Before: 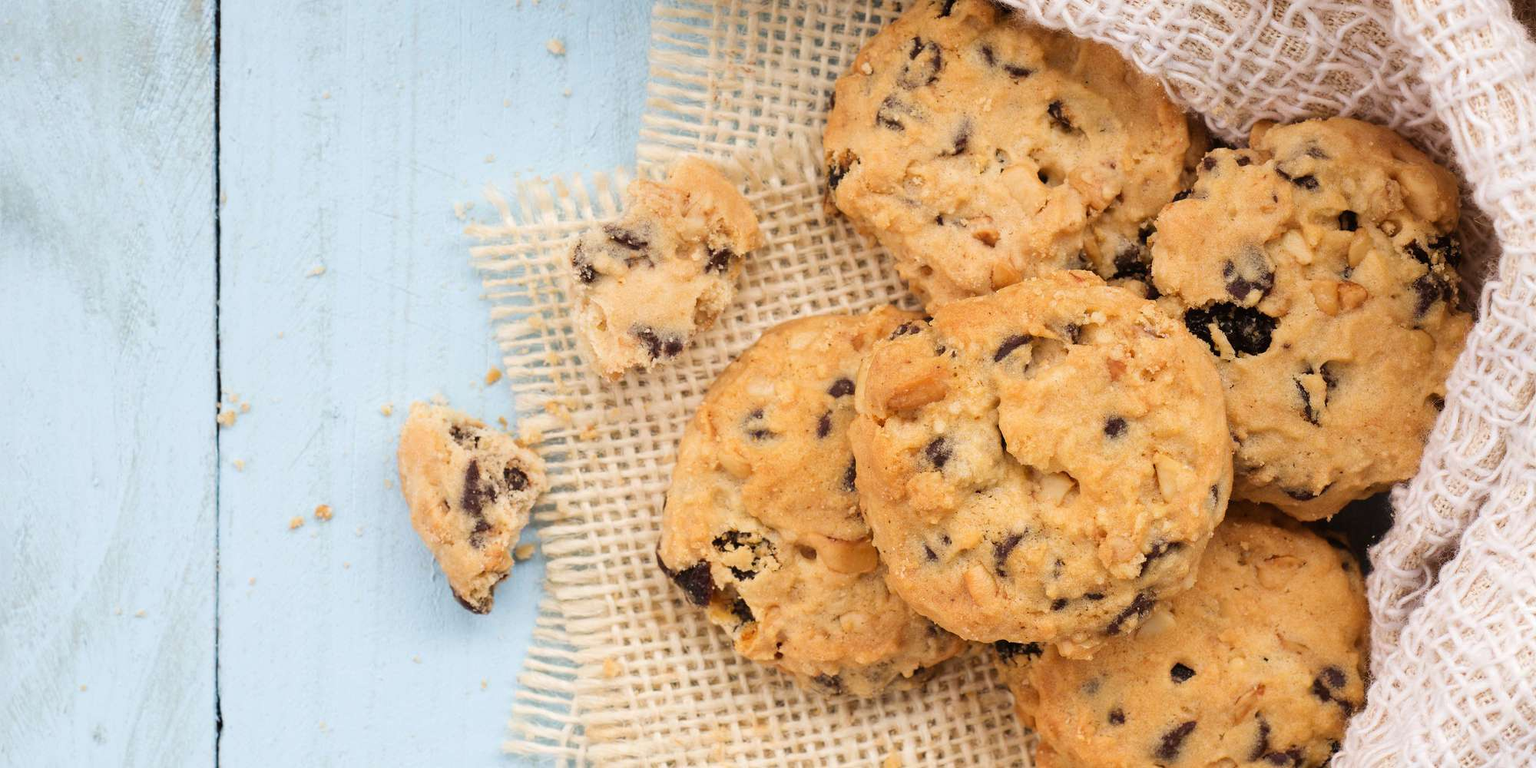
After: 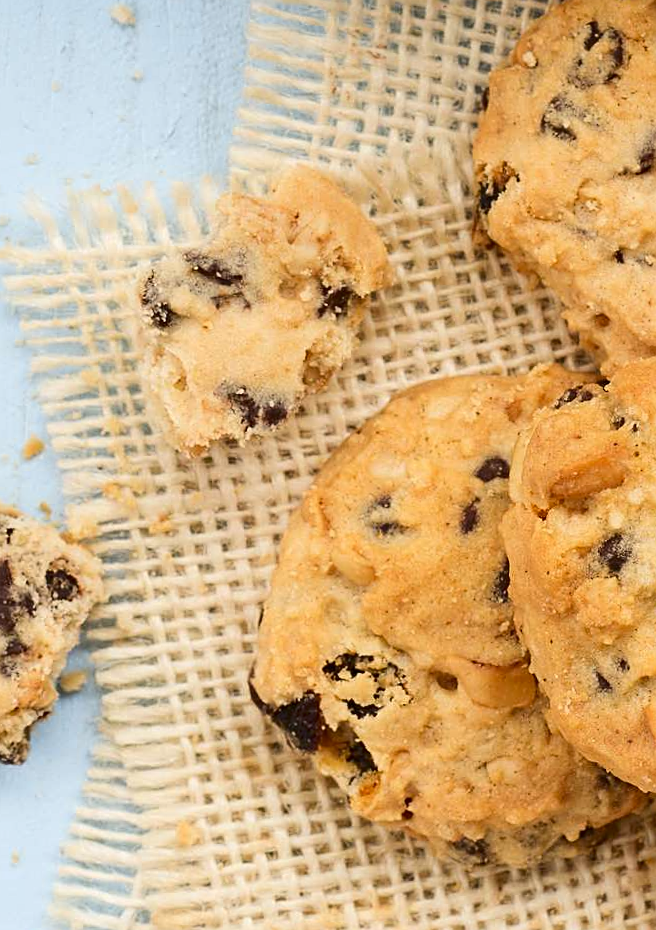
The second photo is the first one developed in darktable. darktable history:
crop: left 33.36%, right 33.36%
rotate and perspective: rotation 0.679°, lens shift (horizontal) 0.136, crop left 0.009, crop right 0.991, crop top 0.078, crop bottom 0.95
sharpen: on, module defaults
tone curve: curves: ch0 [(0, 0) (0.227, 0.17) (0.766, 0.774) (1, 1)]; ch1 [(0, 0) (0.114, 0.127) (0.437, 0.452) (0.498, 0.495) (0.579, 0.576) (1, 1)]; ch2 [(0, 0) (0.233, 0.259) (0.493, 0.492) (0.568, 0.579) (1, 1)], color space Lab, independent channels, preserve colors none
